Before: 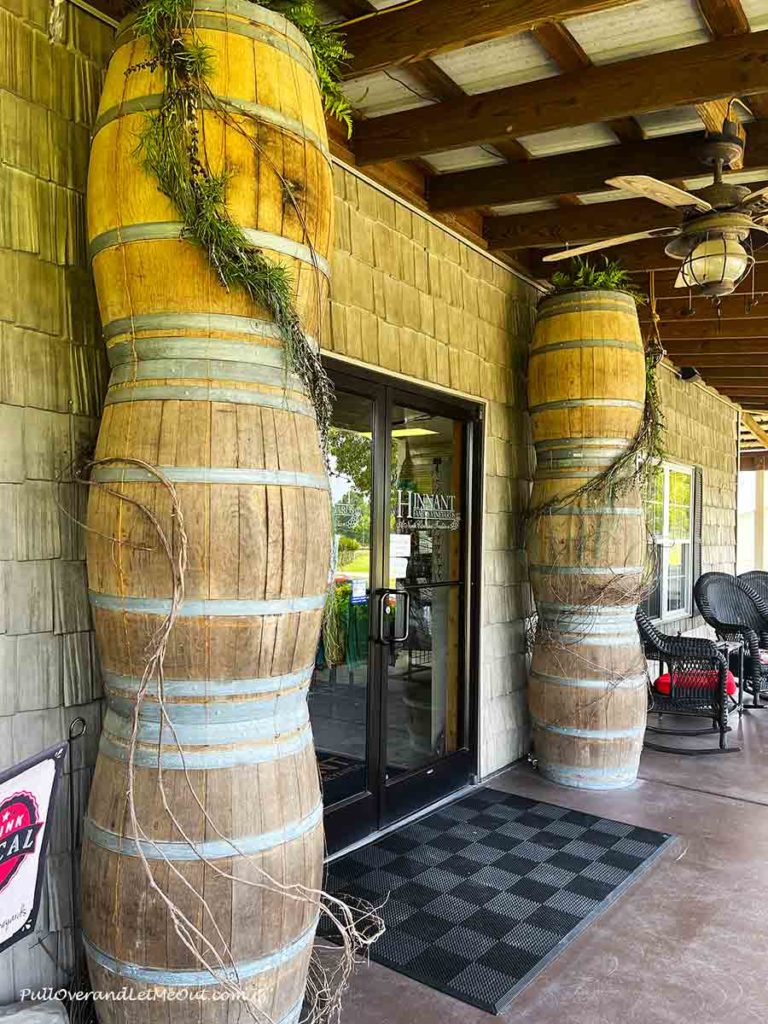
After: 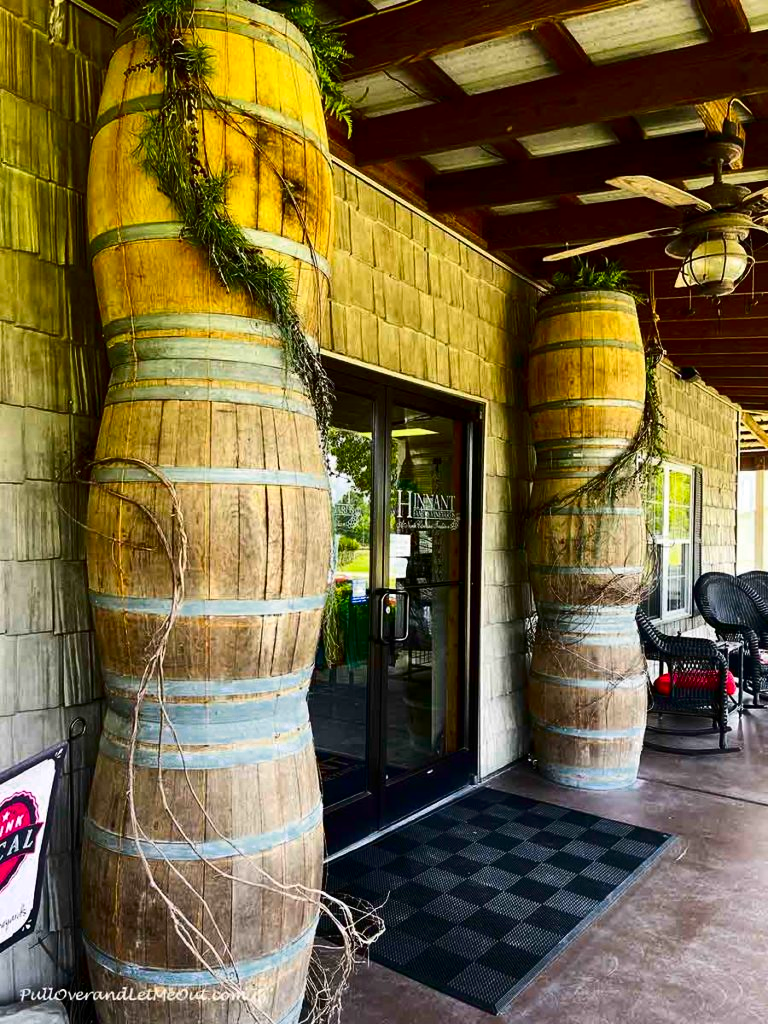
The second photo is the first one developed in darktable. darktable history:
color zones: curves: ch0 [(0.25, 0.5) (0.636, 0.25) (0.75, 0.5)]
contrast brightness saturation: contrast 0.22, brightness -0.19, saturation 0.24
